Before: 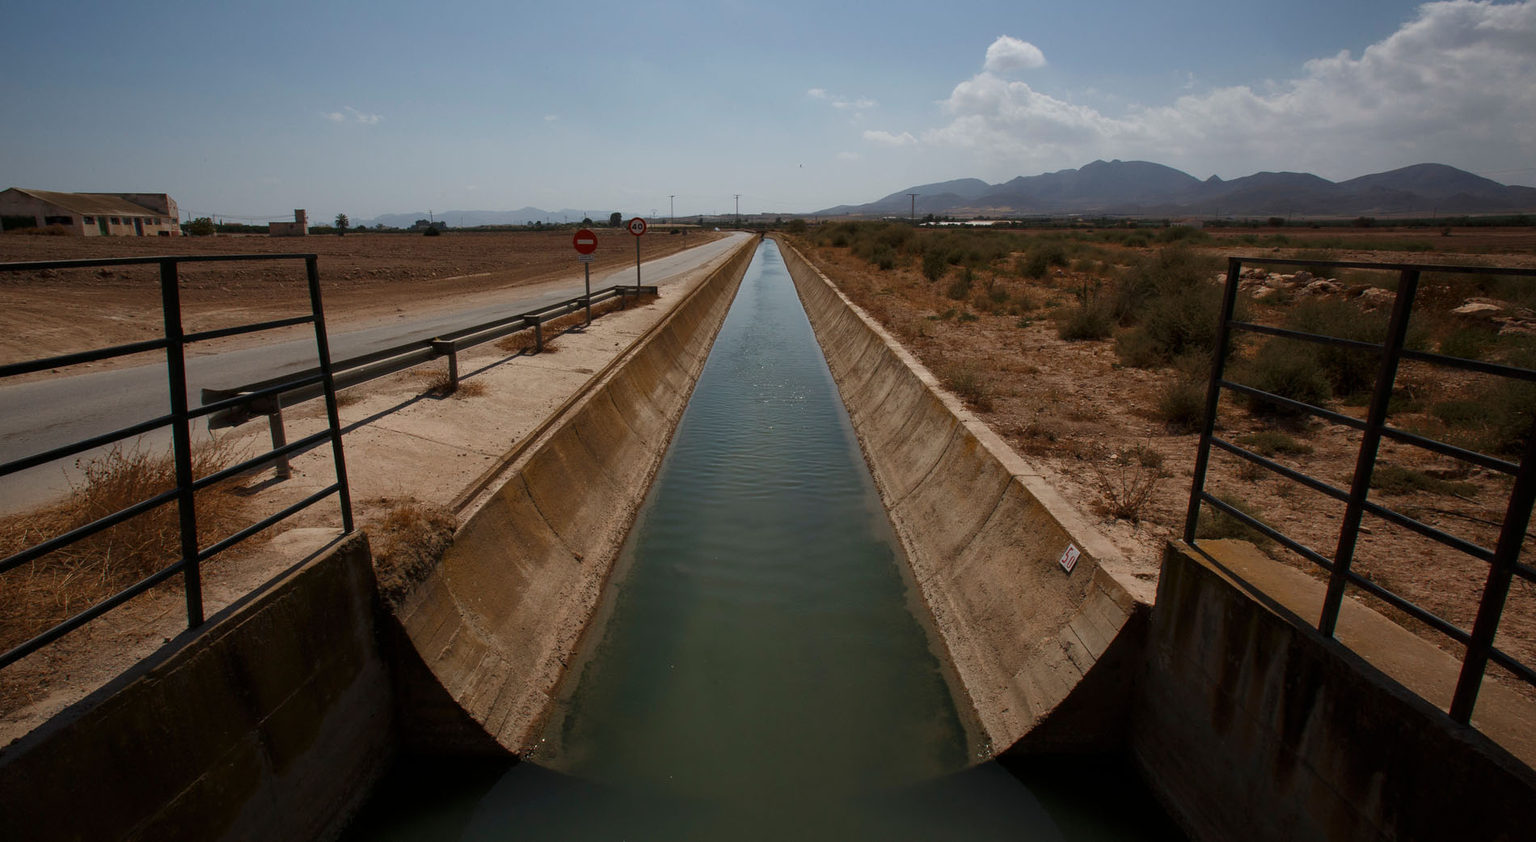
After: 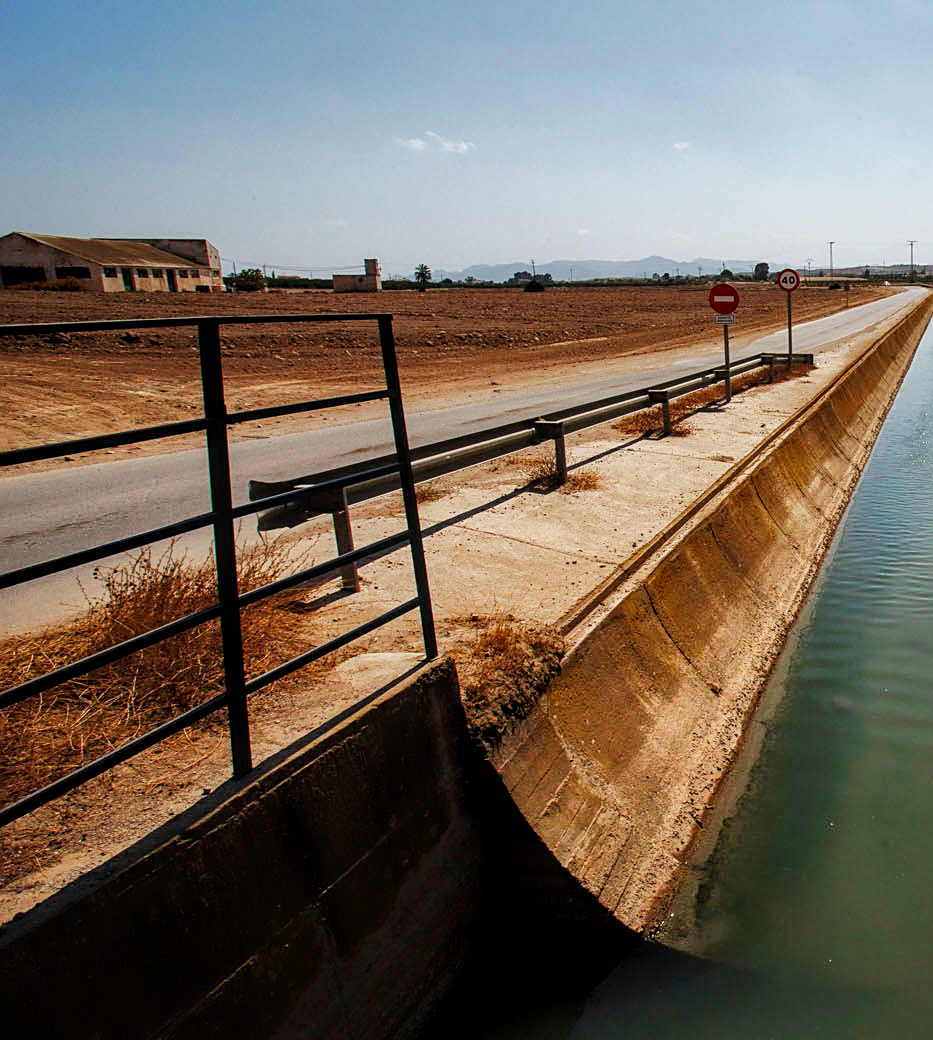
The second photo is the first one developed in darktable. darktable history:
exposure: compensate highlight preservation false
base curve: curves: ch0 [(0, 0) (0.007, 0.004) (0.027, 0.03) (0.046, 0.07) (0.207, 0.54) (0.442, 0.872) (0.673, 0.972) (1, 1)], preserve colors none
shadows and highlights: shadows 40, highlights -60
local contrast: detail 130%
sharpen: on, module defaults
crop and rotate: left 0%, top 0%, right 50.845%
